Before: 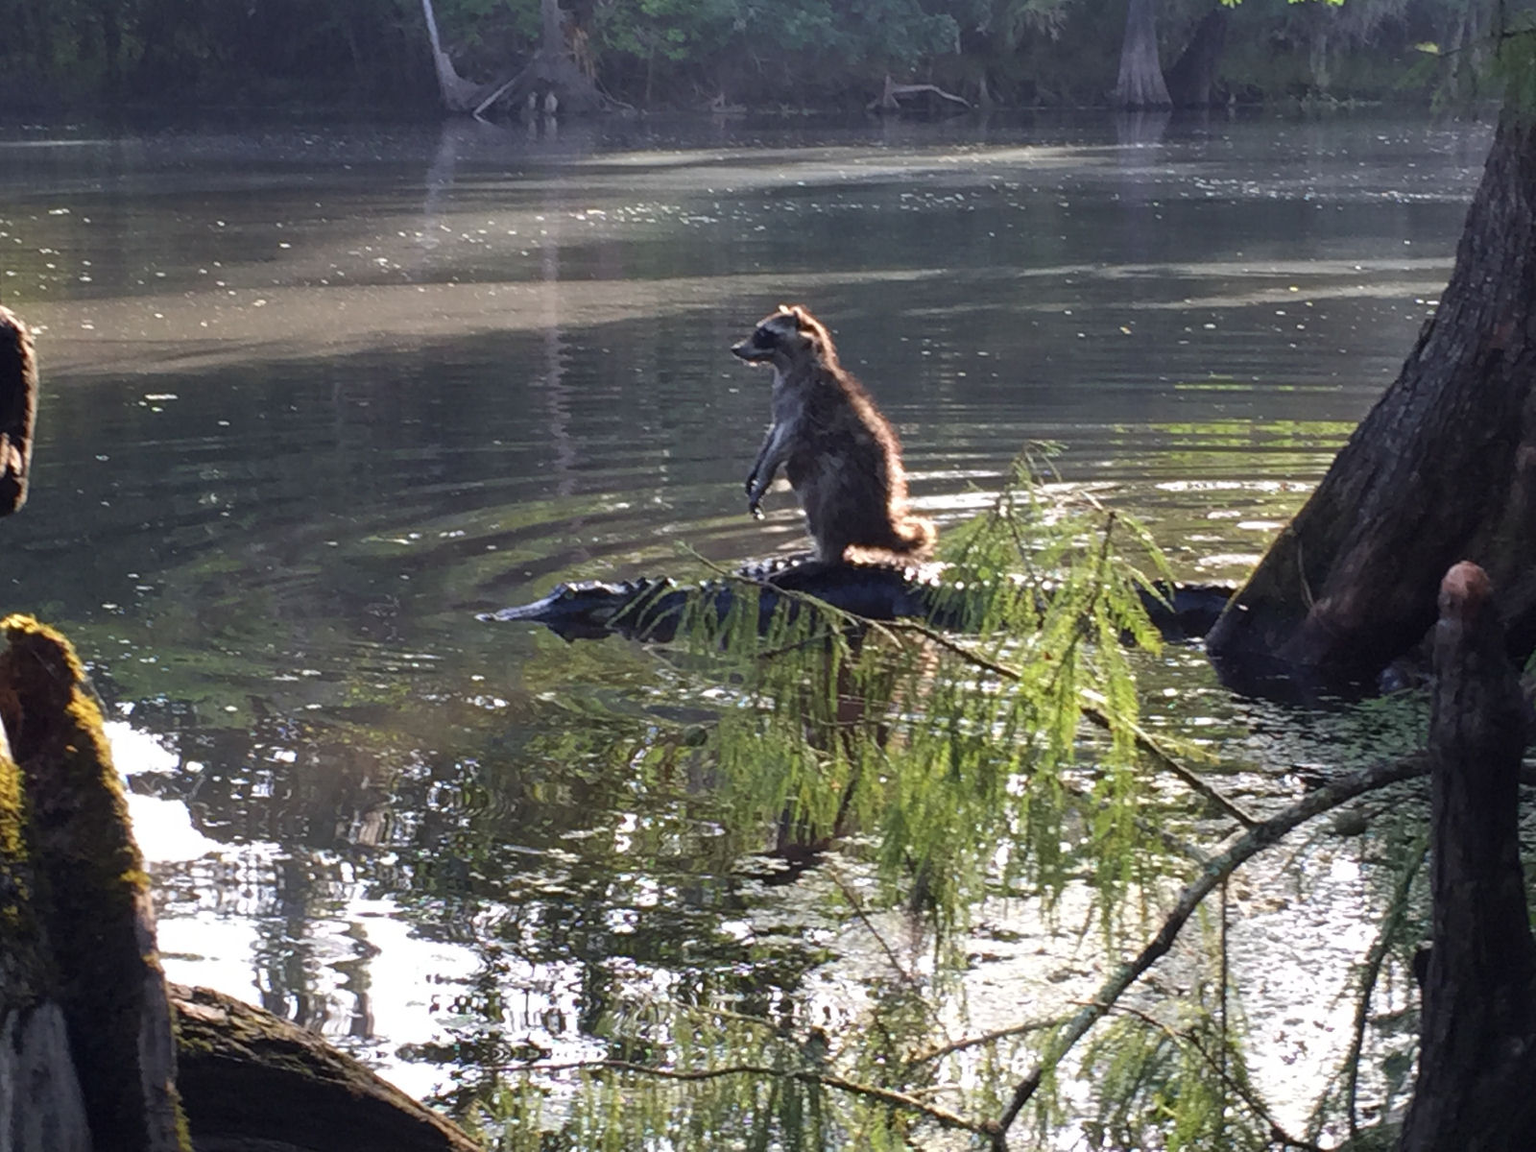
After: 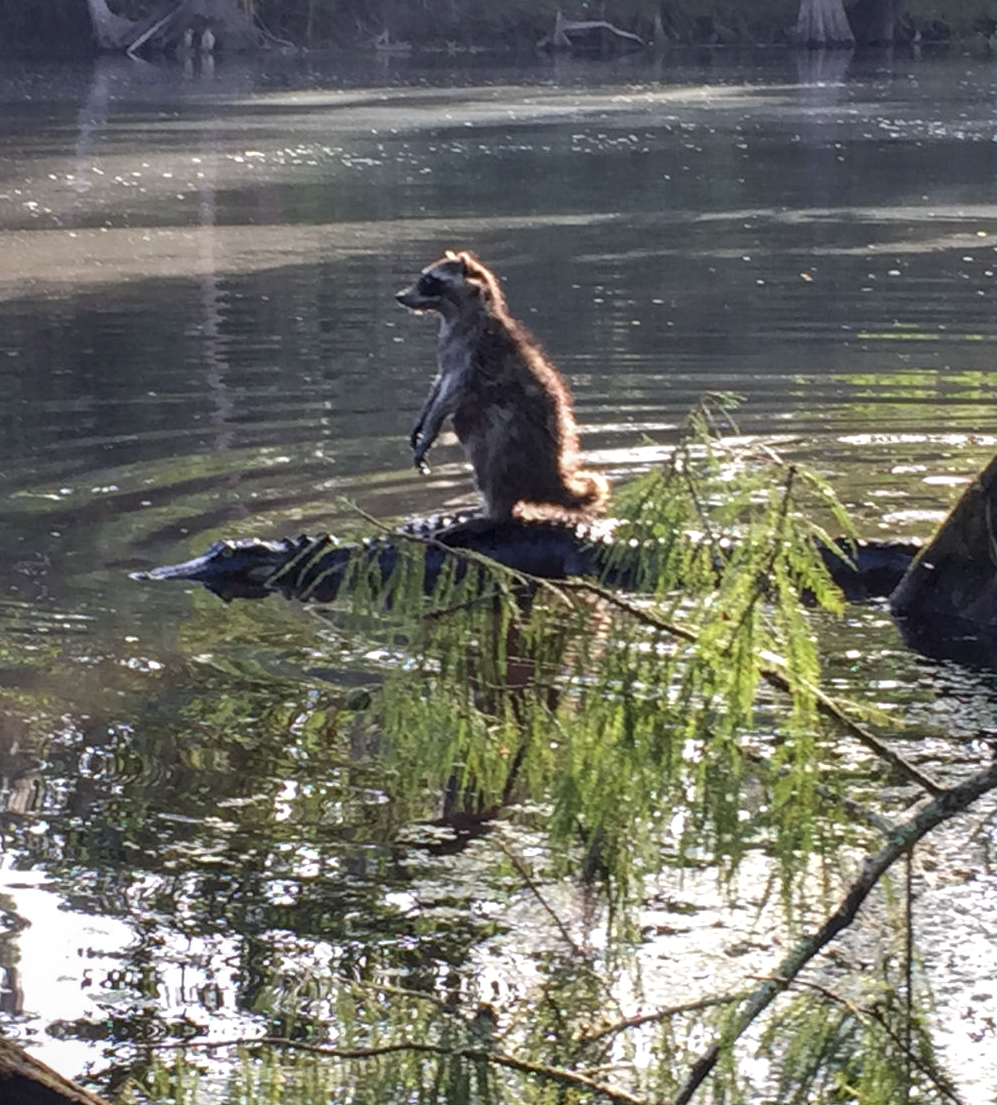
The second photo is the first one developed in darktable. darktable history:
local contrast: on, module defaults
crop and rotate: left 22.918%, top 5.629%, right 14.711%, bottom 2.247%
